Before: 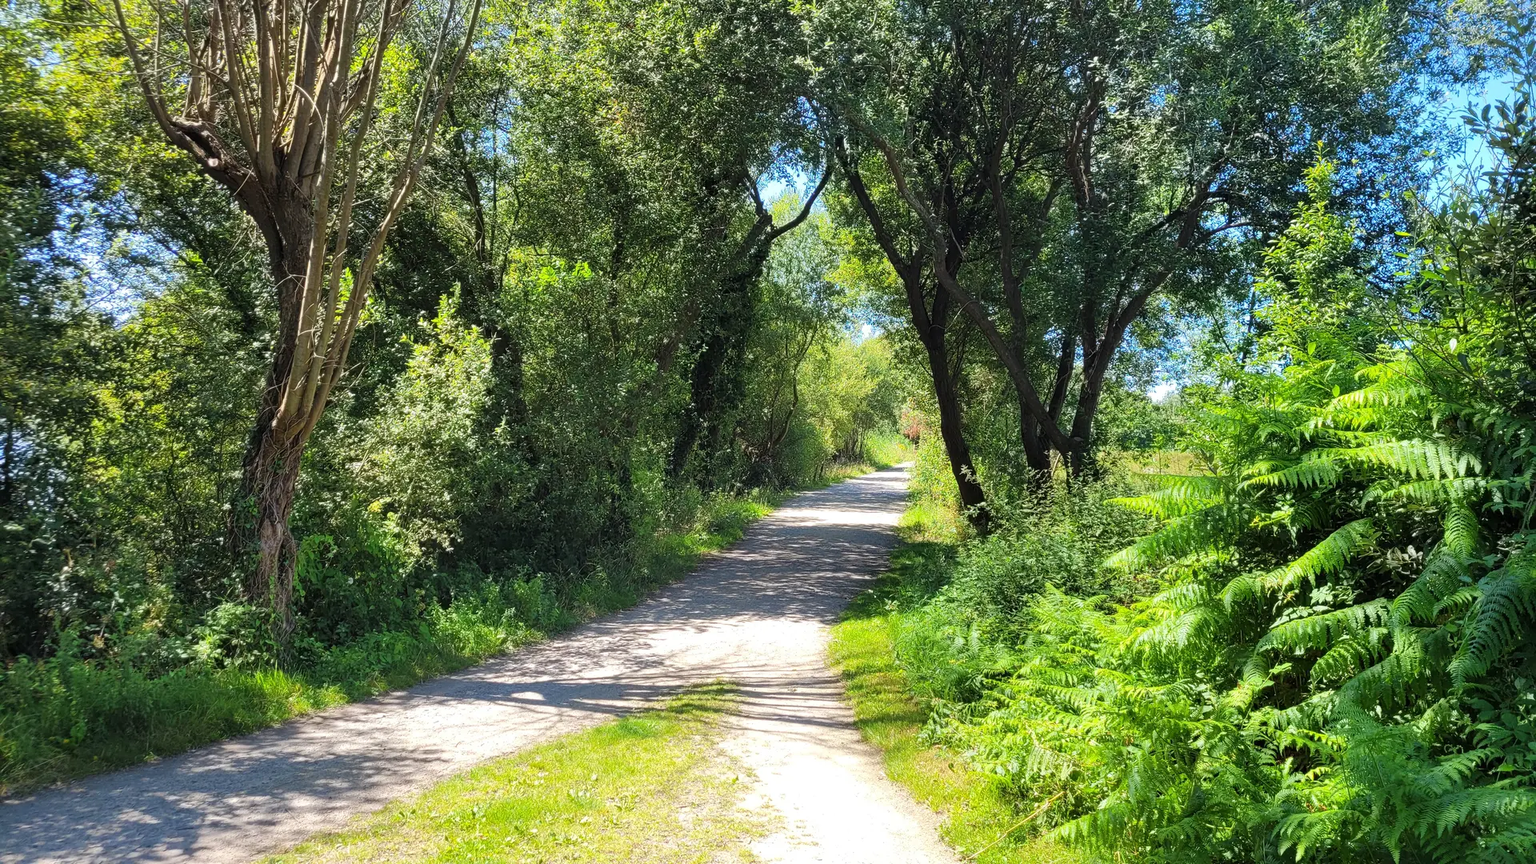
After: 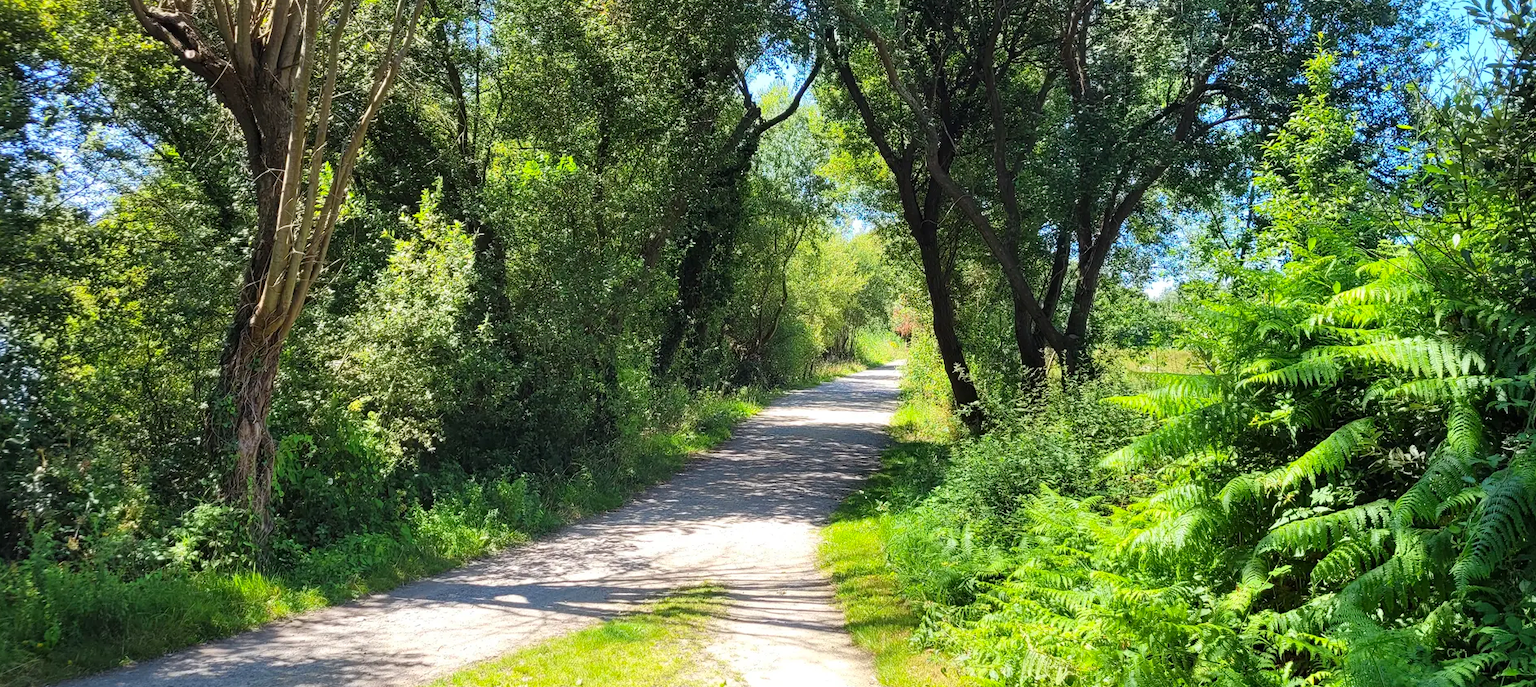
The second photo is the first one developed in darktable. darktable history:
contrast brightness saturation: contrast 0.1, brightness 0.03, saturation 0.09
crop and rotate: left 1.814%, top 12.818%, right 0.25%, bottom 9.225%
